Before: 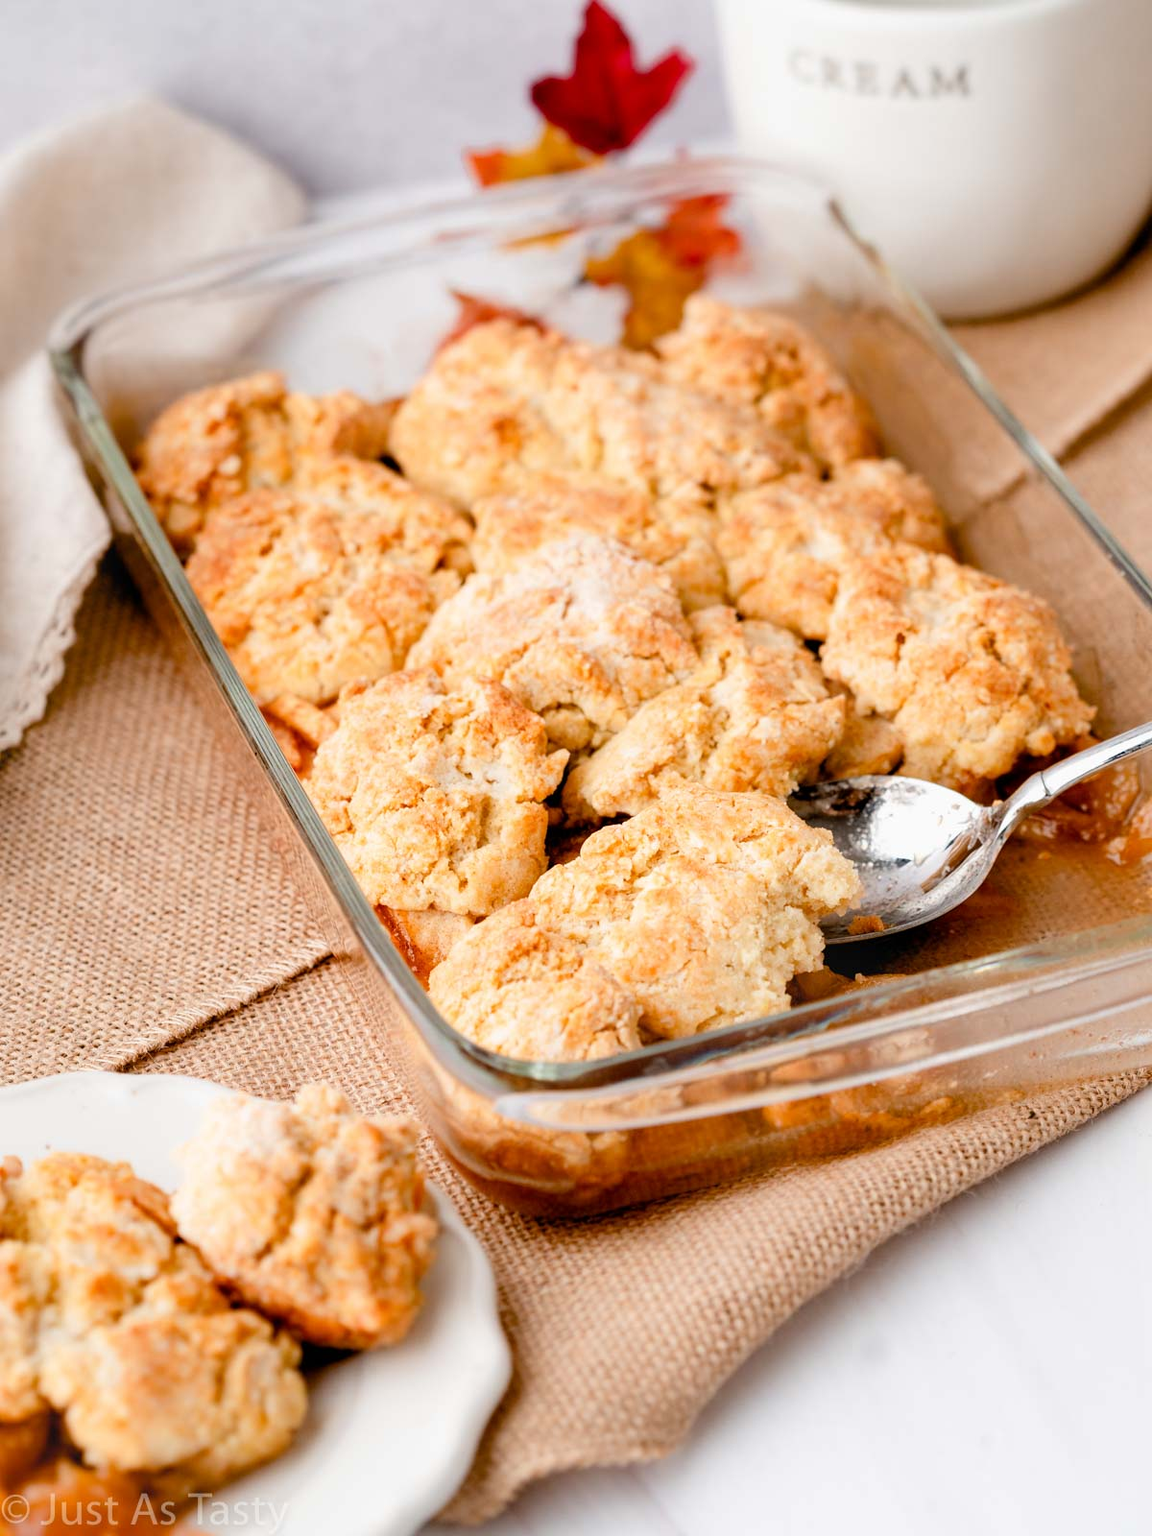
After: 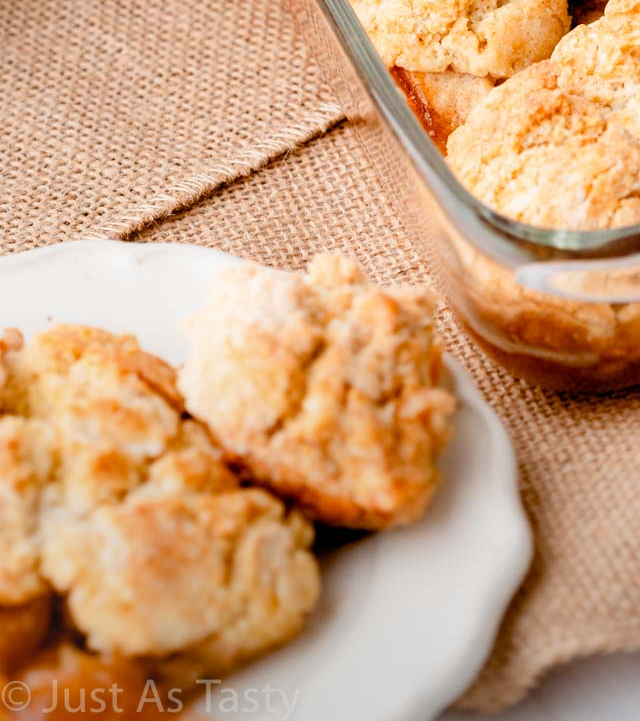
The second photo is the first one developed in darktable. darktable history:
crop and rotate: top 54.778%, right 46.61%, bottom 0.159%
graduated density: rotation -180°, offset 24.95
